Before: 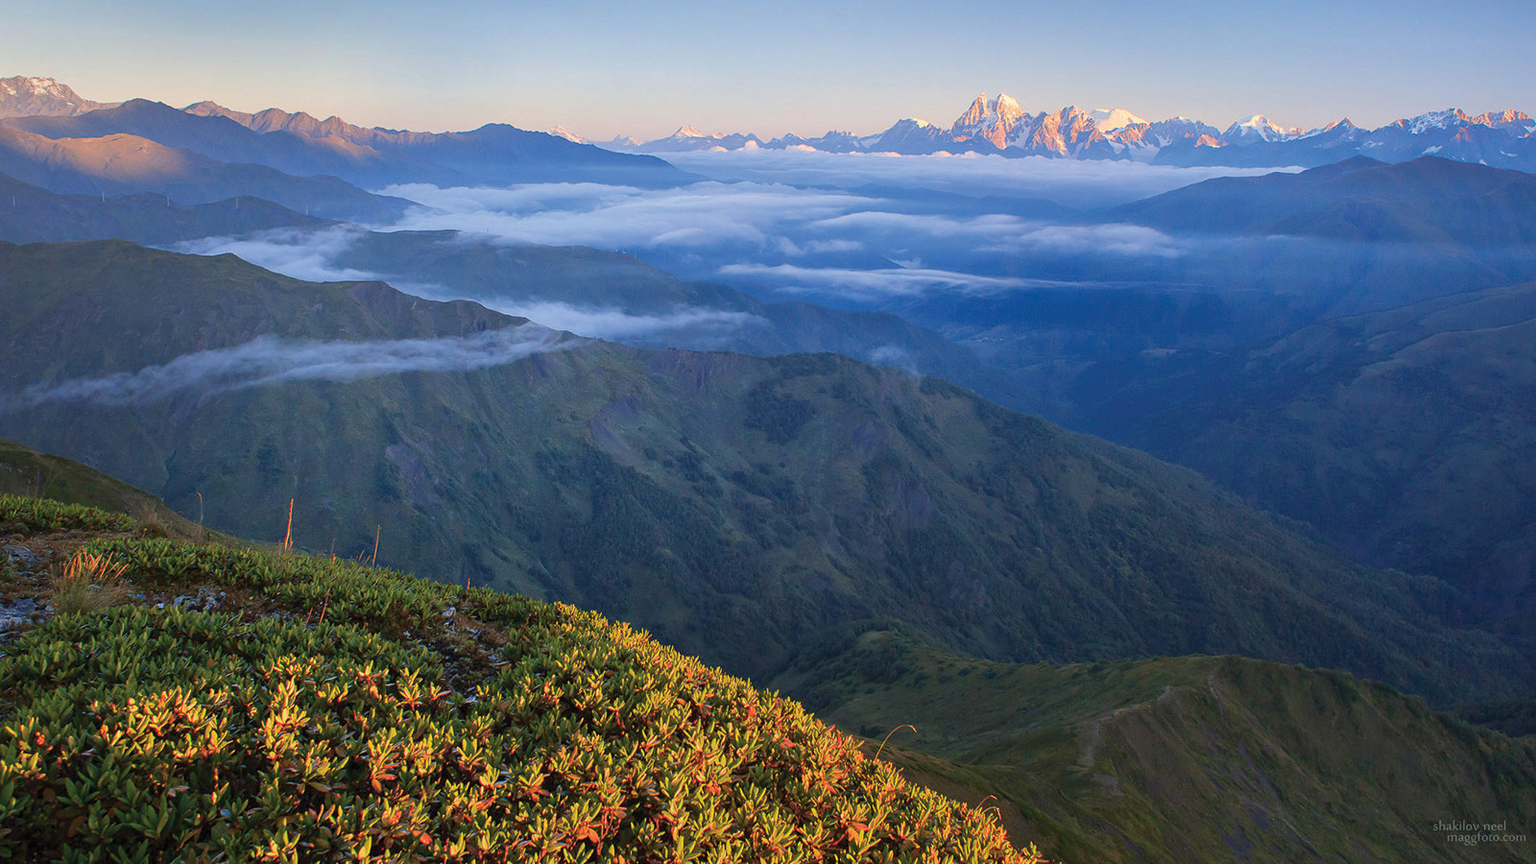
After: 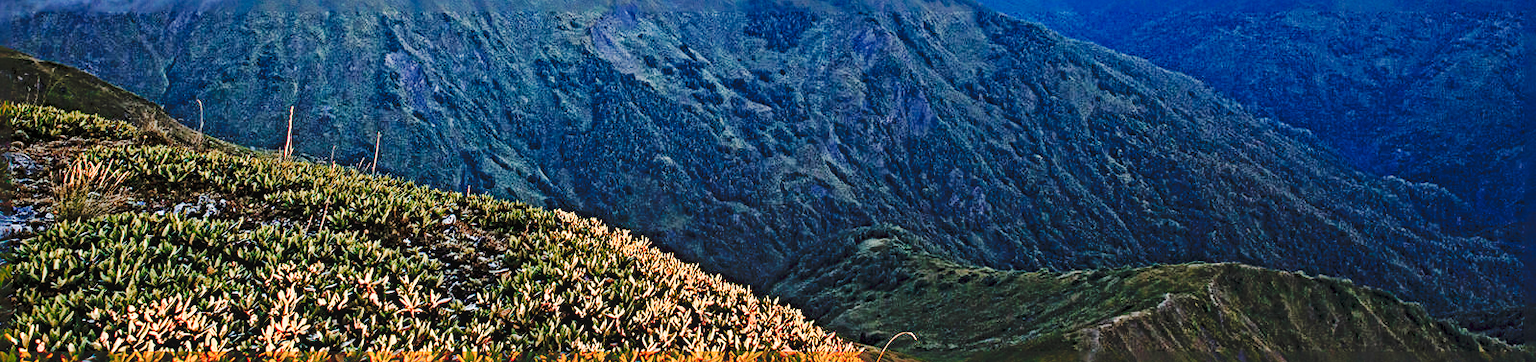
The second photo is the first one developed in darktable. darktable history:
tone curve: curves: ch0 [(0, 0) (0.003, 0.049) (0.011, 0.052) (0.025, 0.061) (0.044, 0.08) (0.069, 0.101) (0.1, 0.119) (0.136, 0.139) (0.177, 0.172) (0.224, 0.222) (0.277, 0.292) (0.335, 0.367) (0.399, 0.444) (0.468, 0.538) (0.543, 0.623) (0.623, 0.713) (0.709, 0.784) (0.801, 0.844) (0.898, 0.916) (1, 1)], preserve colors none
exposure: black level correction 0.002, exposure -0.1 EV, compensate highlight preservation false
base curve: curves: ch0 [(0, 0) (0.028, 0.03) (0.121, 0.232) (0.46, 0.748) (0.859, 0.968) (1, 1)], preserve colors none
graduated density: on, module defaults
crop: top 45.551%, bottom 12.262%
color zones: curves: ch2 [(0, 0.5) (0.143, 0.5) (0.286, 0.416) (0.429, 0.5) (0.571, 0.5) (0.714, 0.5) (0.857, 0.5) (1, 0.5)]
local contrast: detail 110%
sharpen: radius 6.3, amount 1.8, threshold 0
